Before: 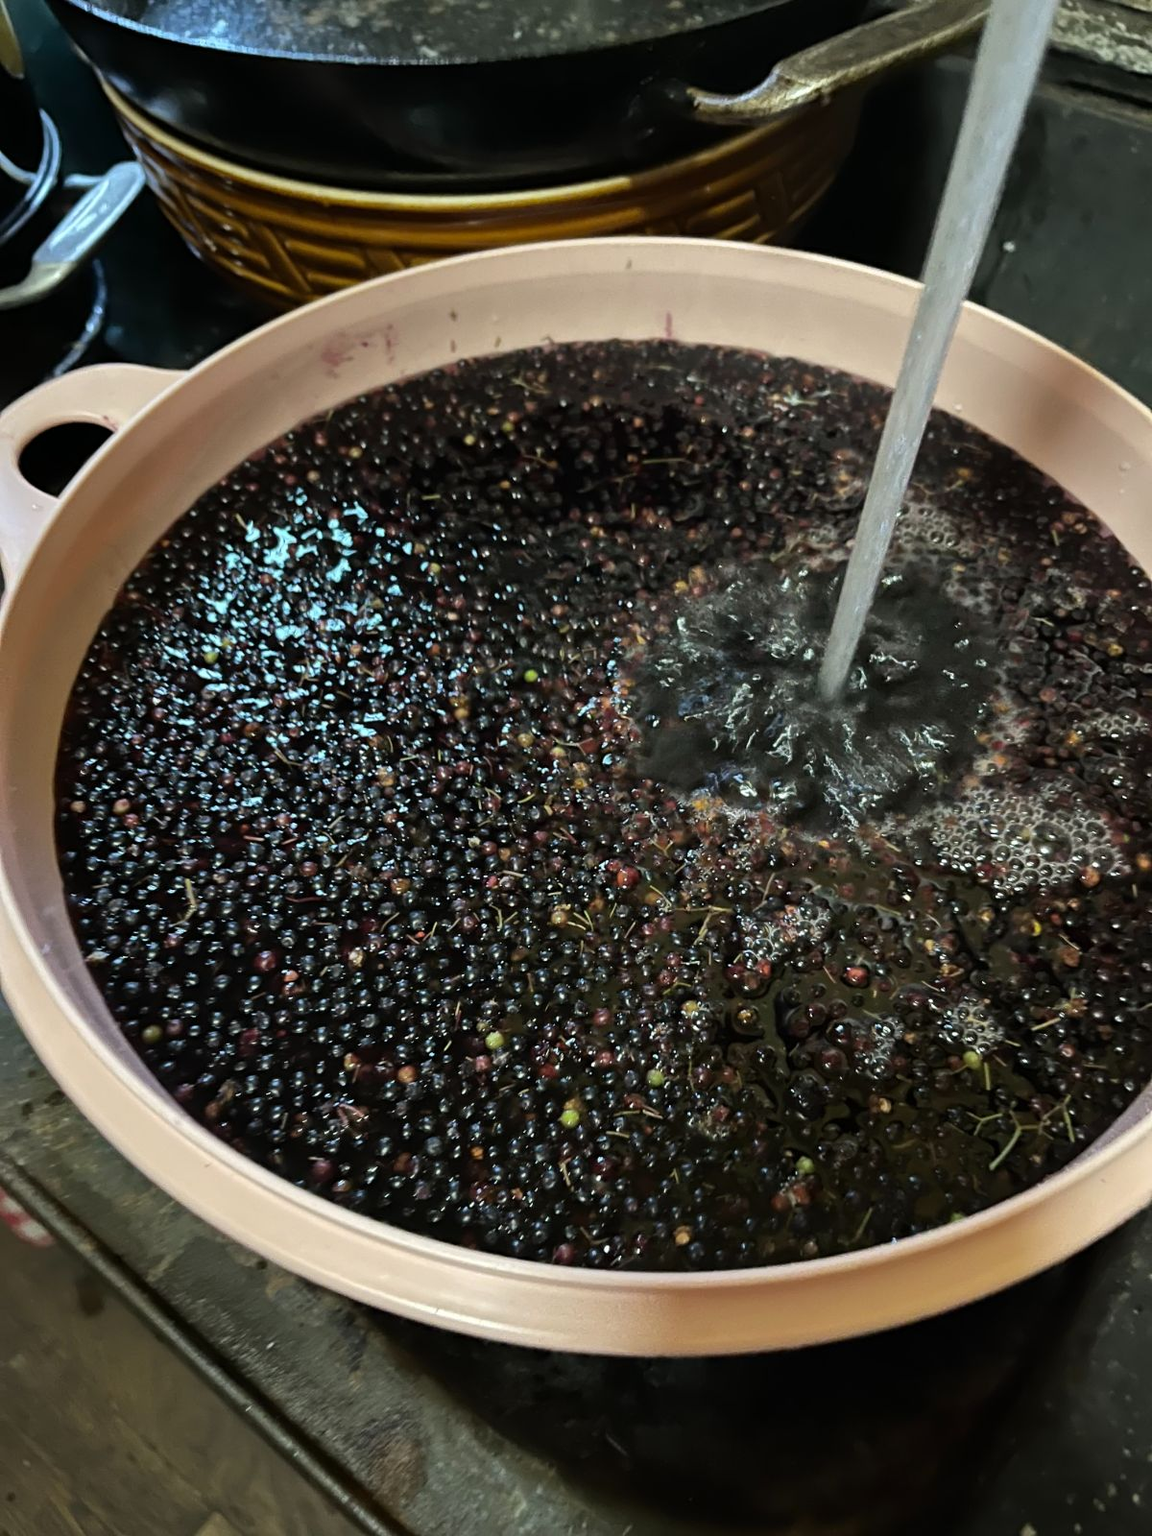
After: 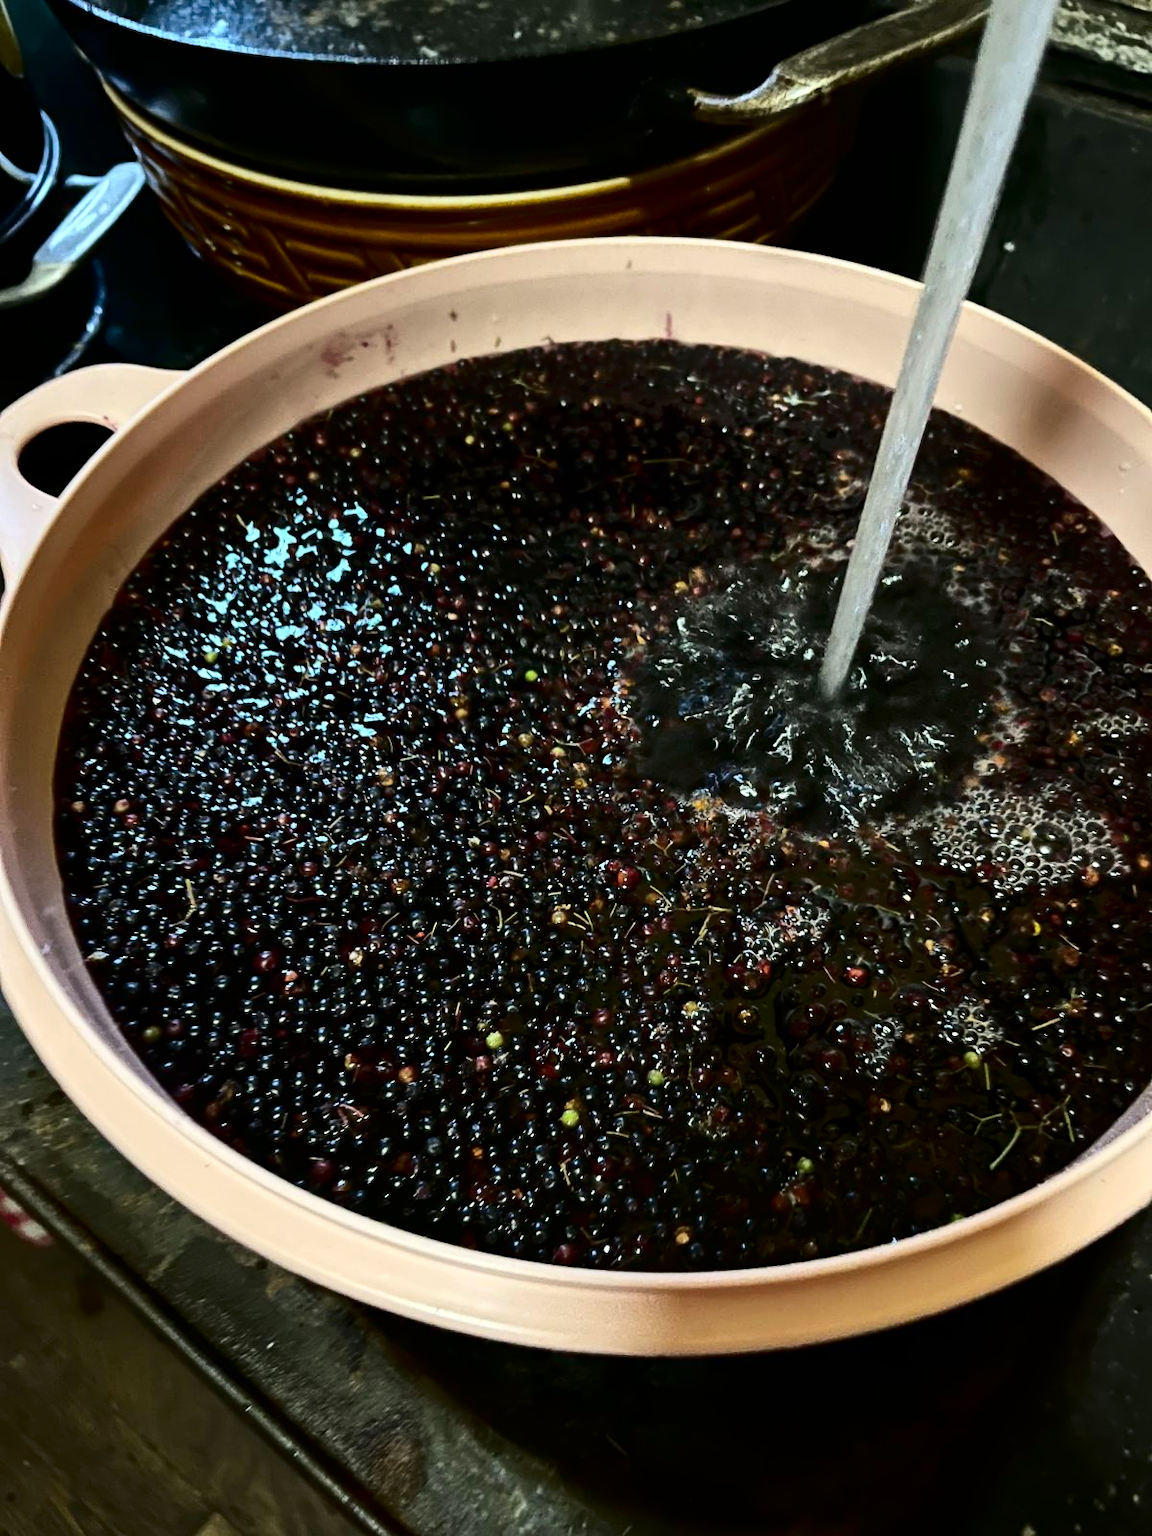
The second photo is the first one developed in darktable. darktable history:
contrast brightness saturation: contrast 0.328, brightness -0.065, saturation 0.171
